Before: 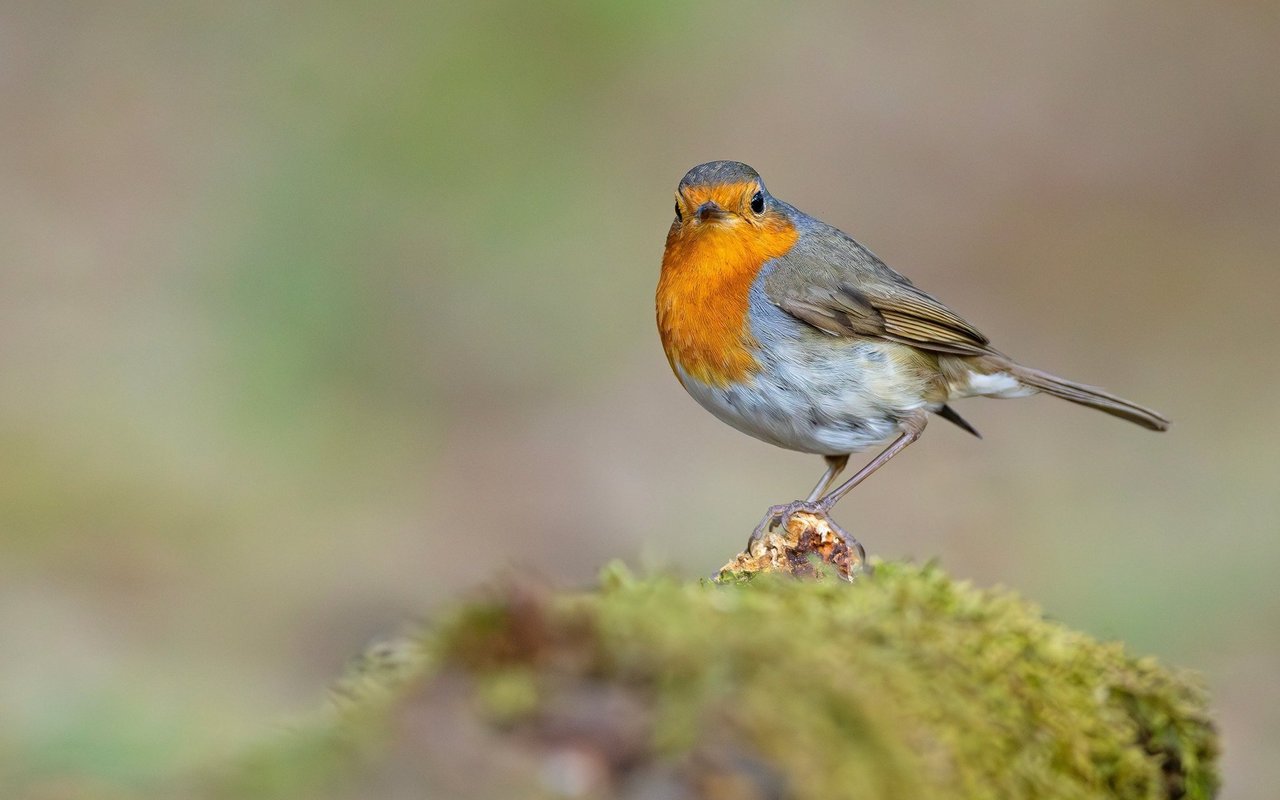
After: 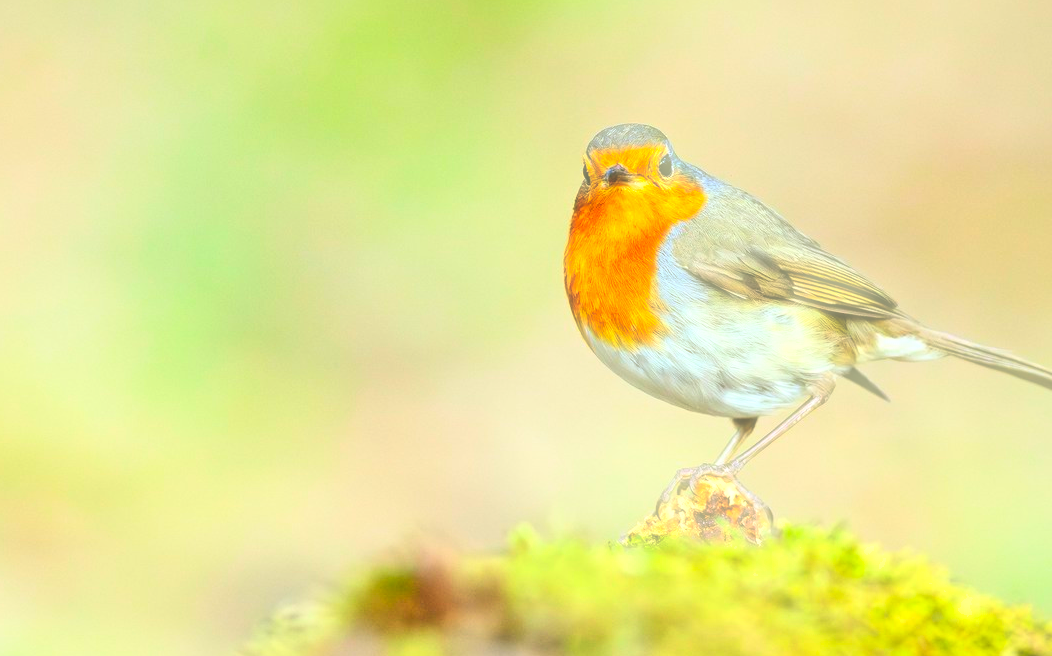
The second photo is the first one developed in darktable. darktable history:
local contrast: mode bilateral grid, contrast 9, coarseness 26, detail 115%, midtone range 0.2
exposure: black level correction 0, exposure 1.001 EV, compensate highlight preservation false
color correction: highlights a* -4.38, highlights b* 6.67
contrast brightness saturation: contrast 0.197, brightness 0.203, saturation 0.815
crop and rotate: left 7.192%, top 4.707%, right 10.593%, bottom 13.212%
haze removal: strength -0.896, distance 0.232, compatibility mode true, adaptive false
shadows and highlights: shadows 34.3, highlights -34.9, soften with gaussian
